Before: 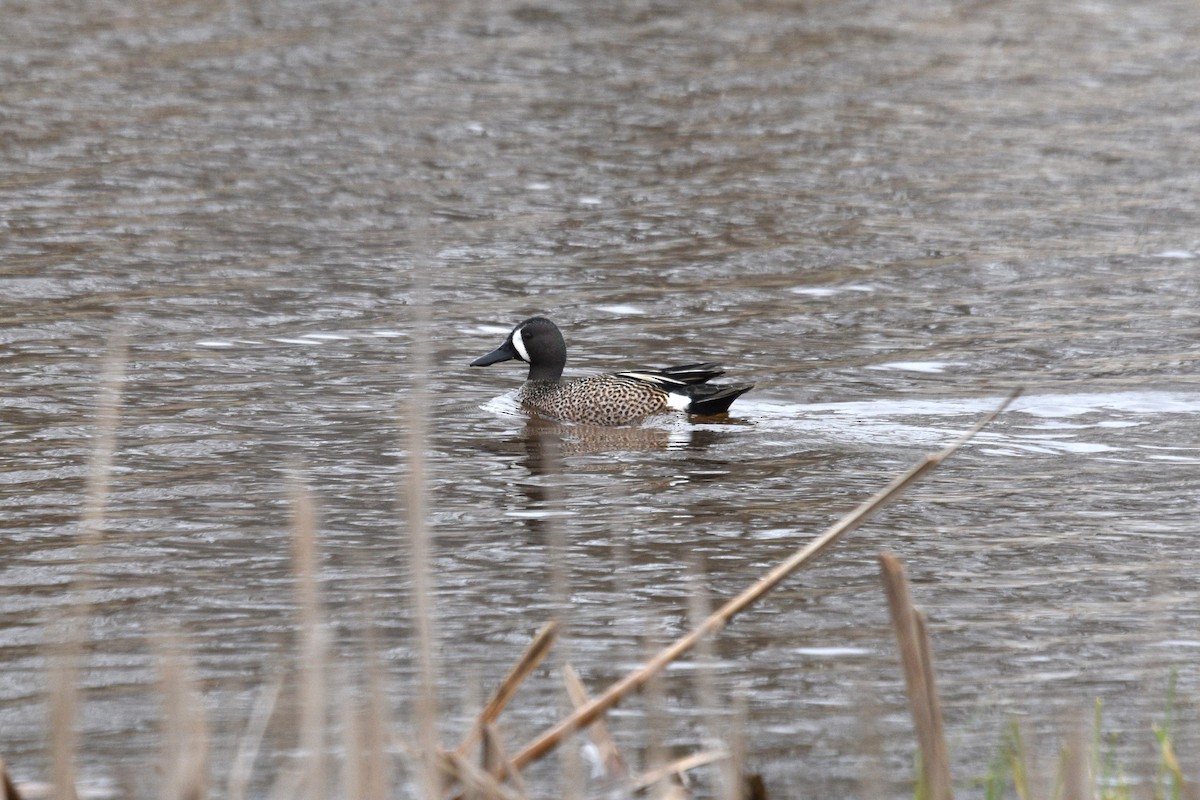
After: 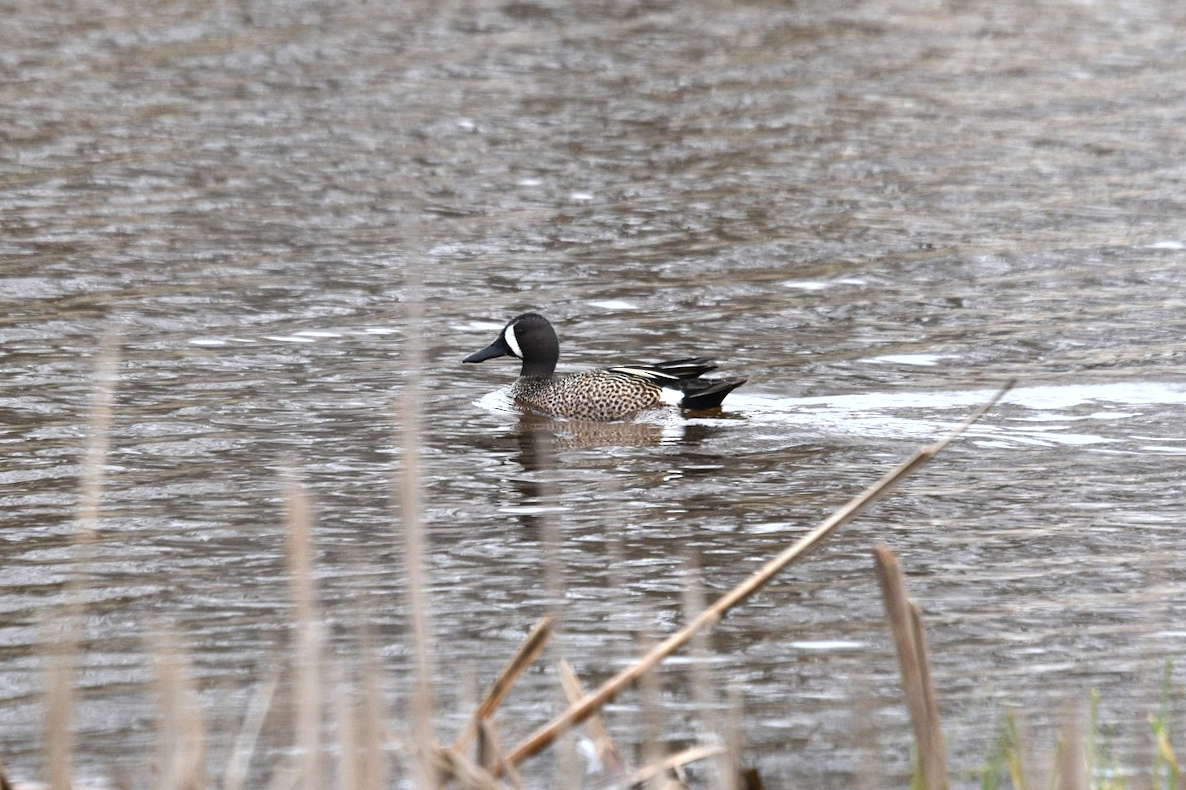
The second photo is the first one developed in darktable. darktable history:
fill light: on, module defaults
rotate and perspective: rotation -0.45°, automatic cropping original format, crop left 0.008, crop right 0.992, crop top 0.012, crop bottom 0.988
tone equalizer: -8 EV -0.417 EV, -7 EV -0.389 EV, -6 EV -0.333 EV, -5 EV -0.222 EV, -3 EV 0.222 EV, -2 EV 0.333 EV, -1 EV 0.389 EV, +0 EV 0.417 EV, edges refinement/feathering 500, mask exposure compensation -1.57 EV, preserve details no
